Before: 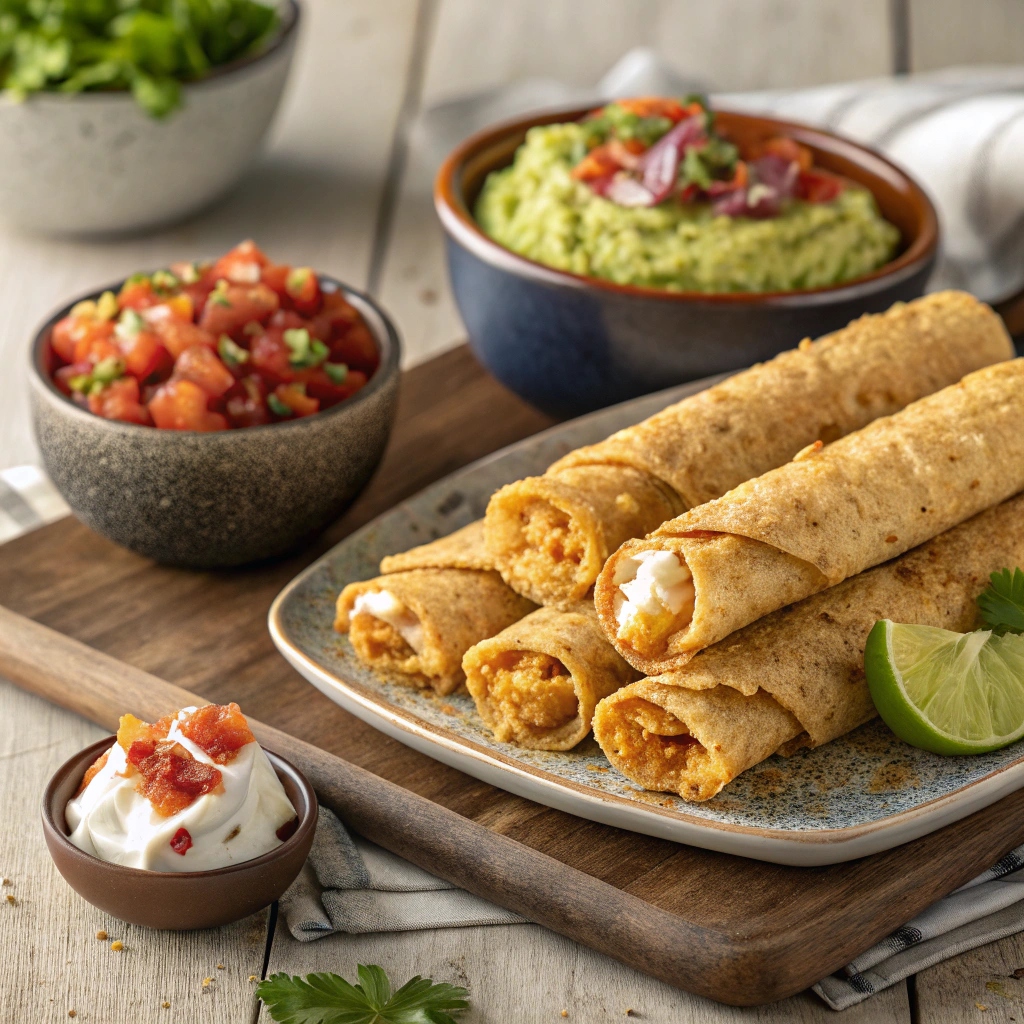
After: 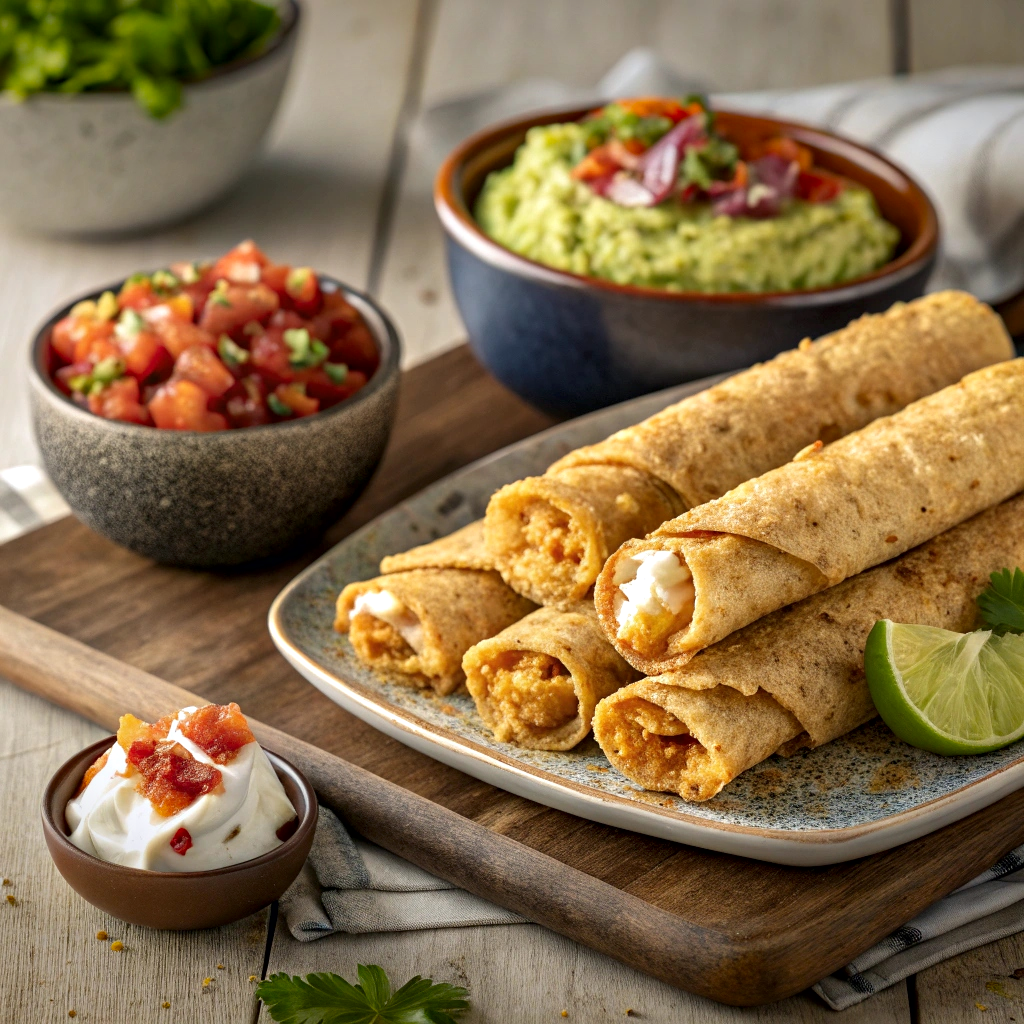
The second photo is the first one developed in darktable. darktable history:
vignetting: fall-off start 99.44%, saturation 0.378, width/height ratio 1.319
contrast equalizer: octaves 7, y [[0.6 ×6], [0.55 ×6], [0 ×6], [0 ×6], [0 ×6]], mix 0.313
